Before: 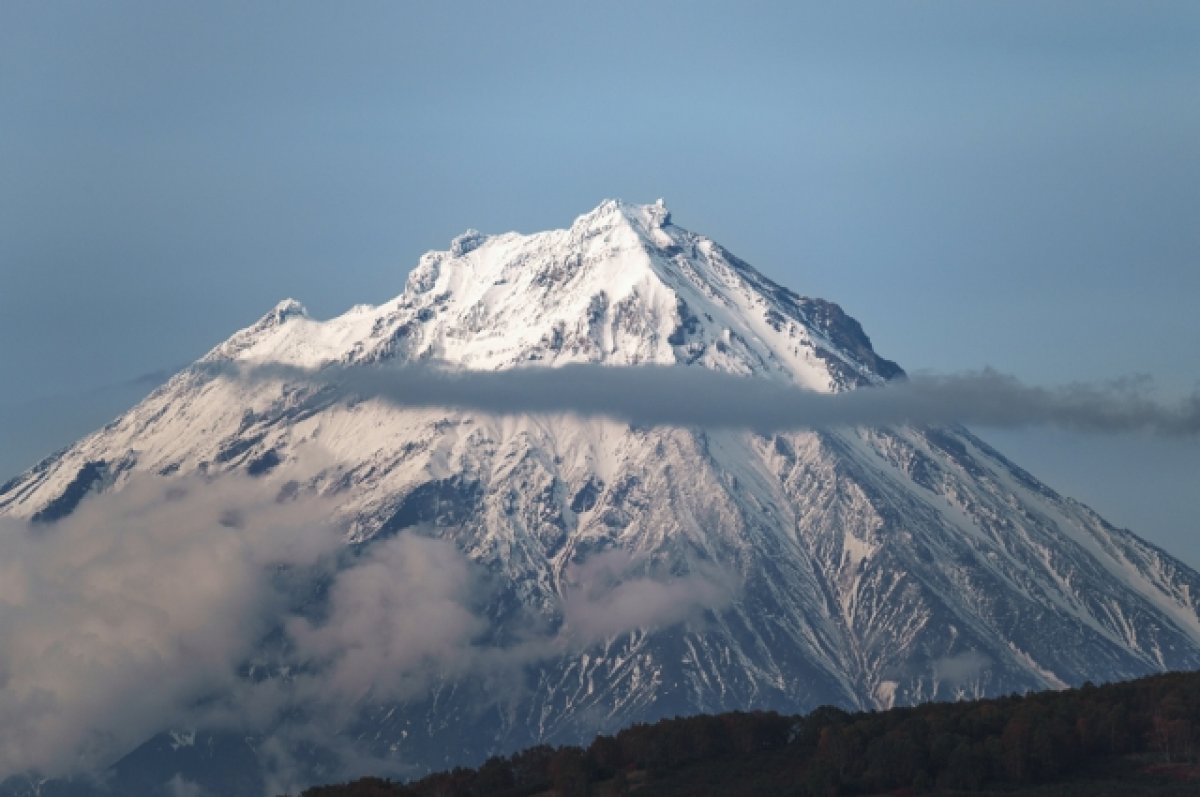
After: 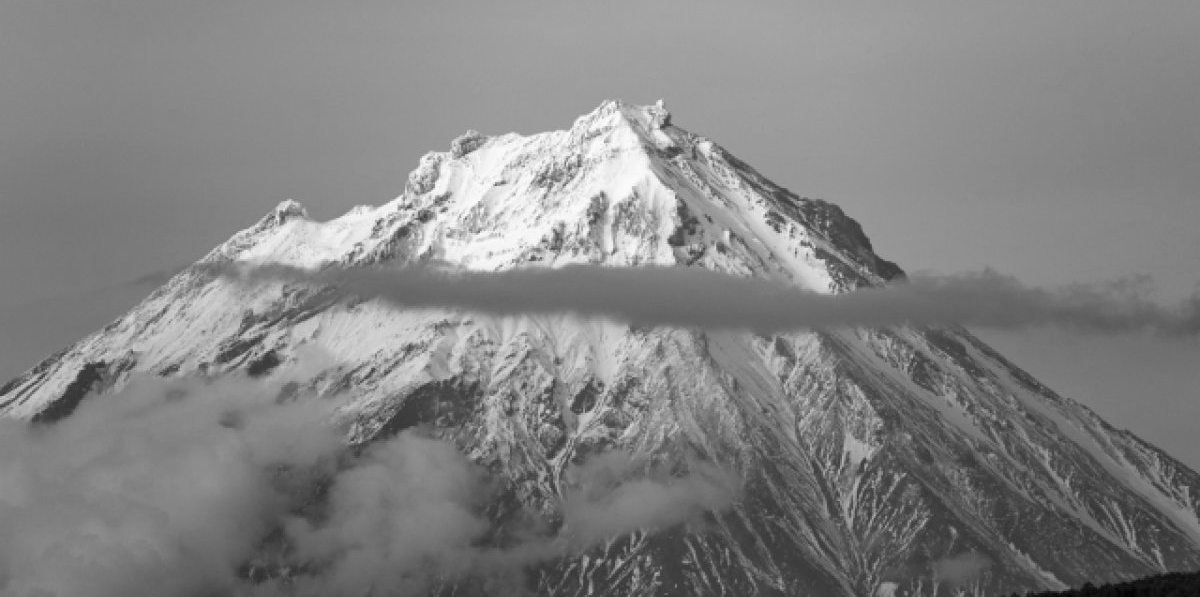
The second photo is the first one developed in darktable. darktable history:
monochrome: on, module defaults
exposure: black level correction 0.011, compensate highlight preservation false
crop and rotate: top 12.5%, bottom 12.5%
